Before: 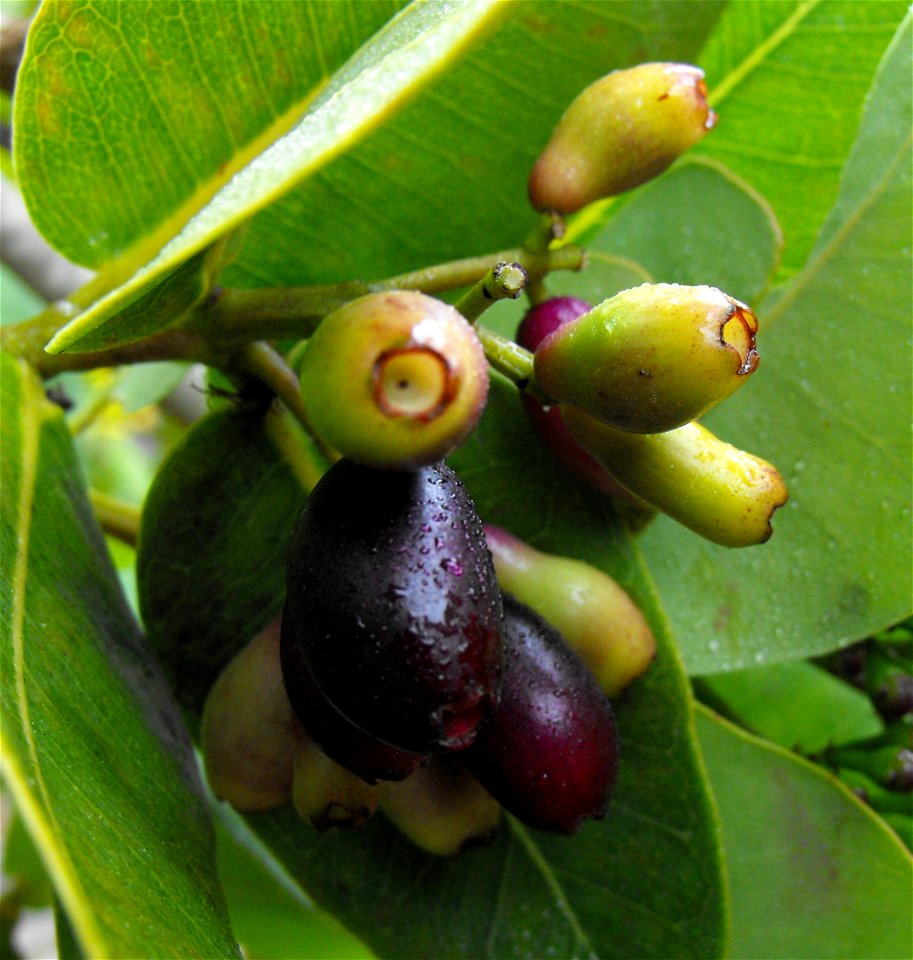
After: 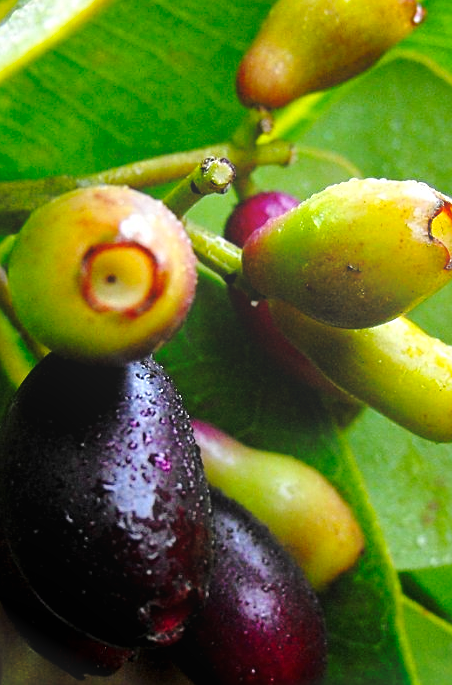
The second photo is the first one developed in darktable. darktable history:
exposure: black level correction 0.001, compensate highlight preservation false
vignetting: fall-off start 100%, brightness 0.05, saturation 0
base curve: curves: ch0 [(0, 0) (0.073, 0.04) (0.157, 0.139) (0.492, 0.492) (0.758, 0.758) (1, 1)], preserve colors none
crop: left 32.075%, top 10.976%, right 18.355%, bottom 17.596%
bloom: threshold 82.5%, strength 16.25%
shadows and highlights: shadows 19.13, highlights -83.41, soften with gaussian
sharpen: on, module defaults
tone equalizer: -8 EV 1 EV, -7 EV 1 EV, -6 EV 1 EV, -5 EV 1 EV, -4 EV 1 EV, -3 EV 0.75 EV, -2 EV 0.5 EV, -1 EV 0.25 EV
